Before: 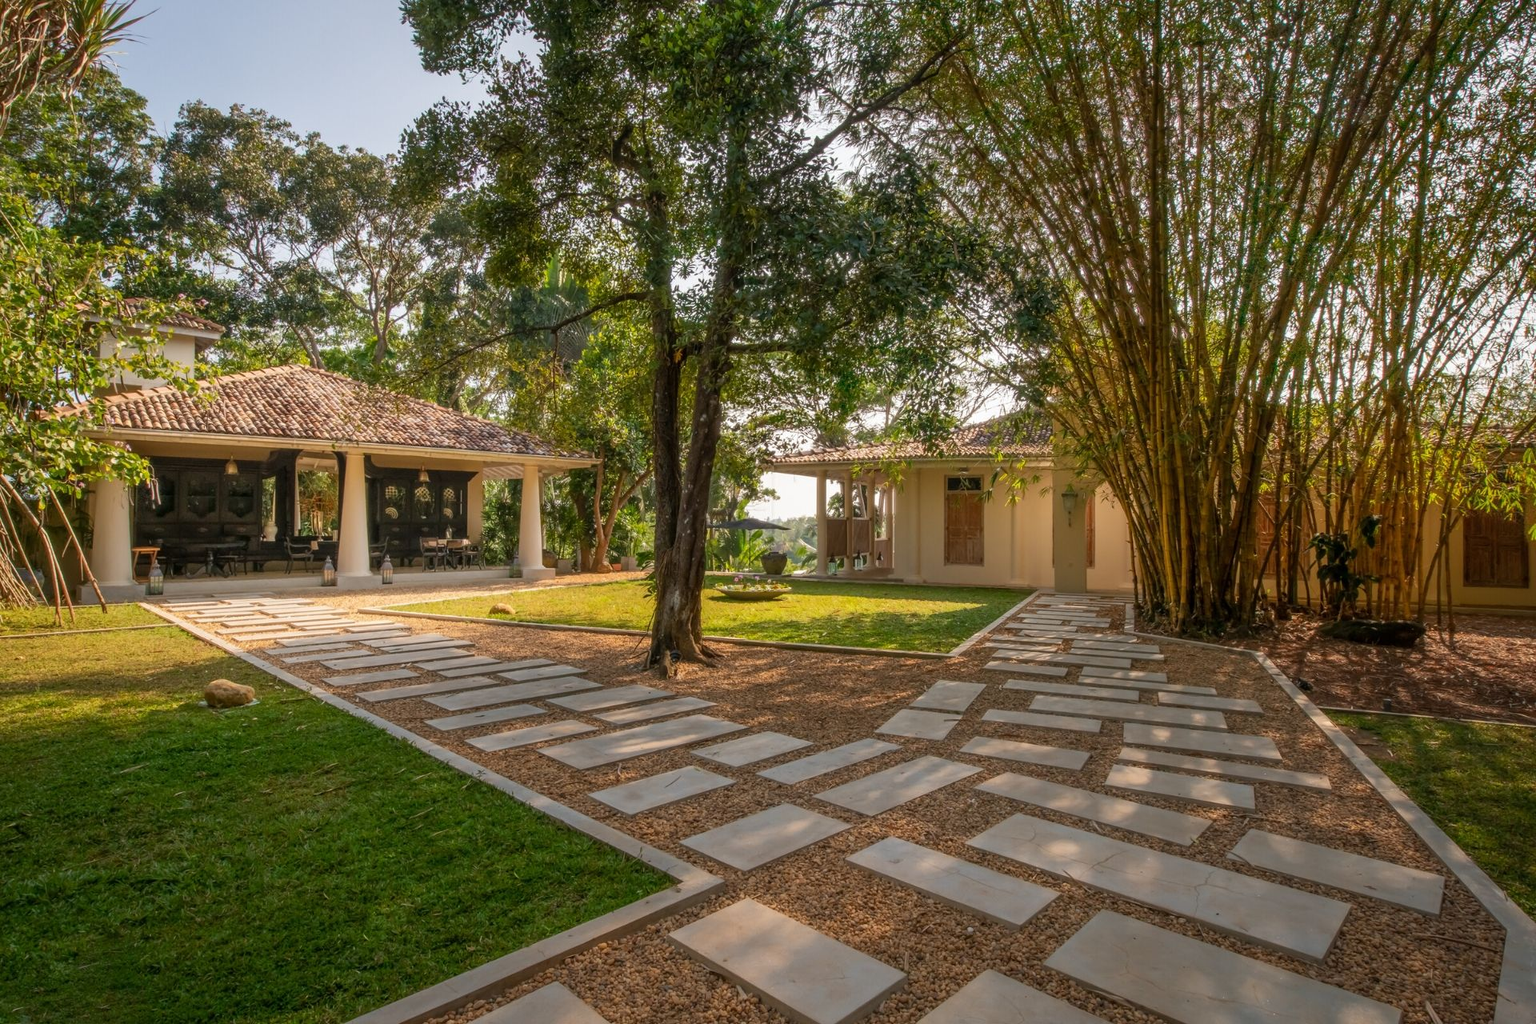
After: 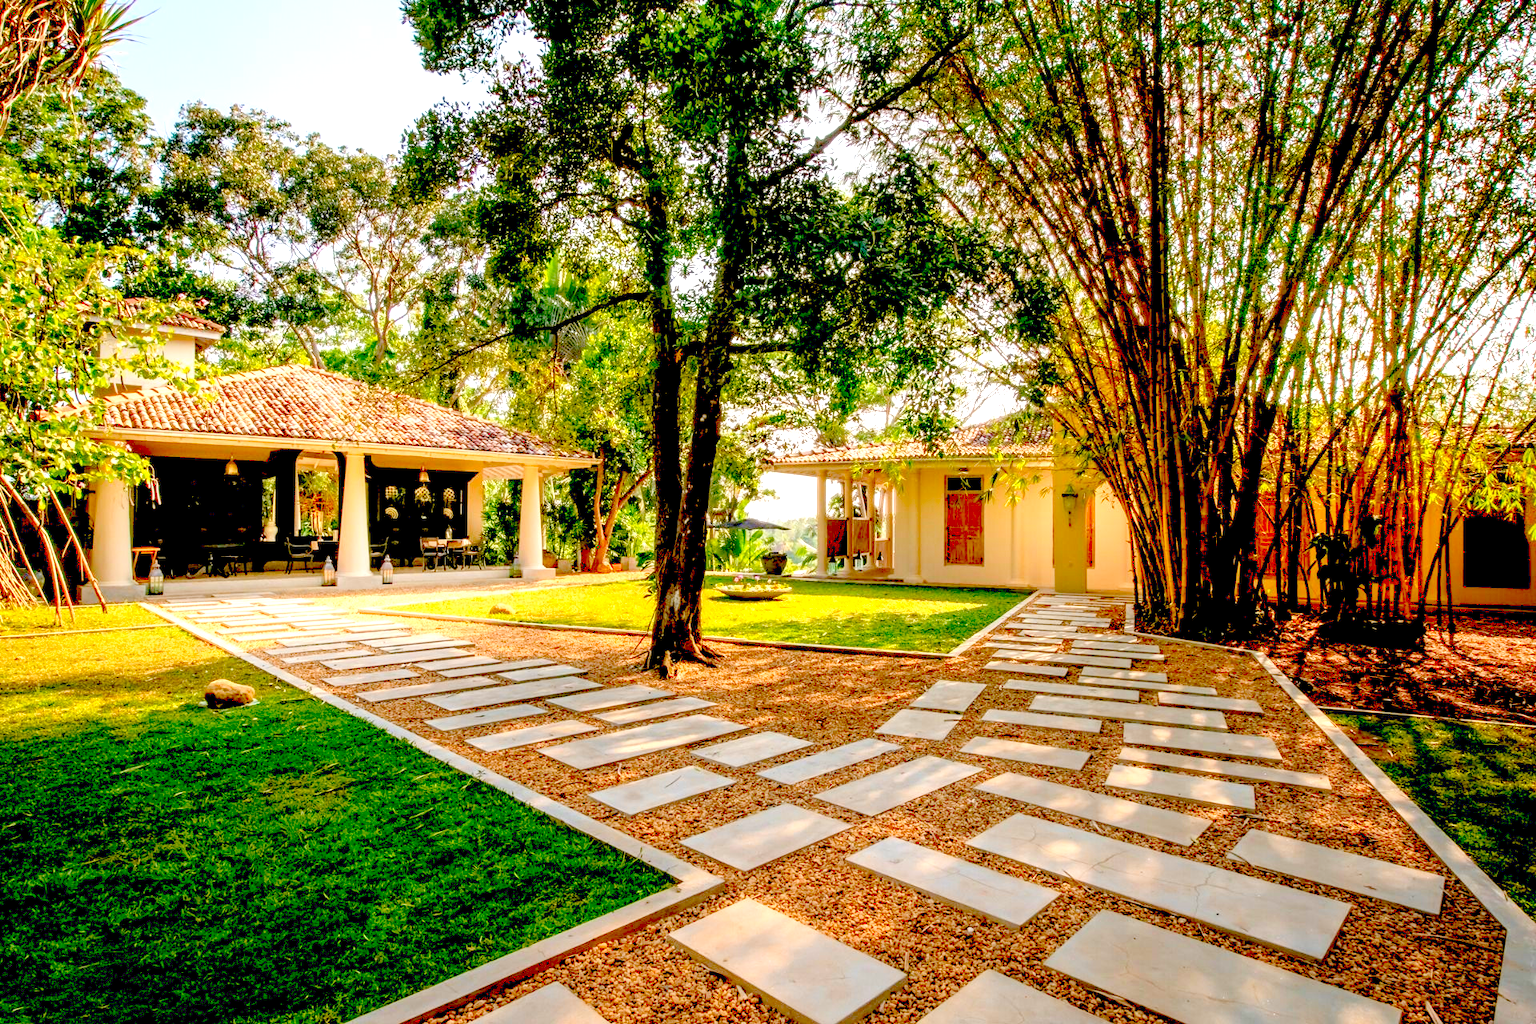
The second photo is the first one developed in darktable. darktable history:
contrast brightness saturation: contrast 0.05, brightness 0.06, saturation 0.01
exposure: black level correction 0.035, exposure 0.9 EV, compensate highlight preservation false
rotate and perspective: automatic cropping off
levels: levels [0, 0.397, 0.955]
